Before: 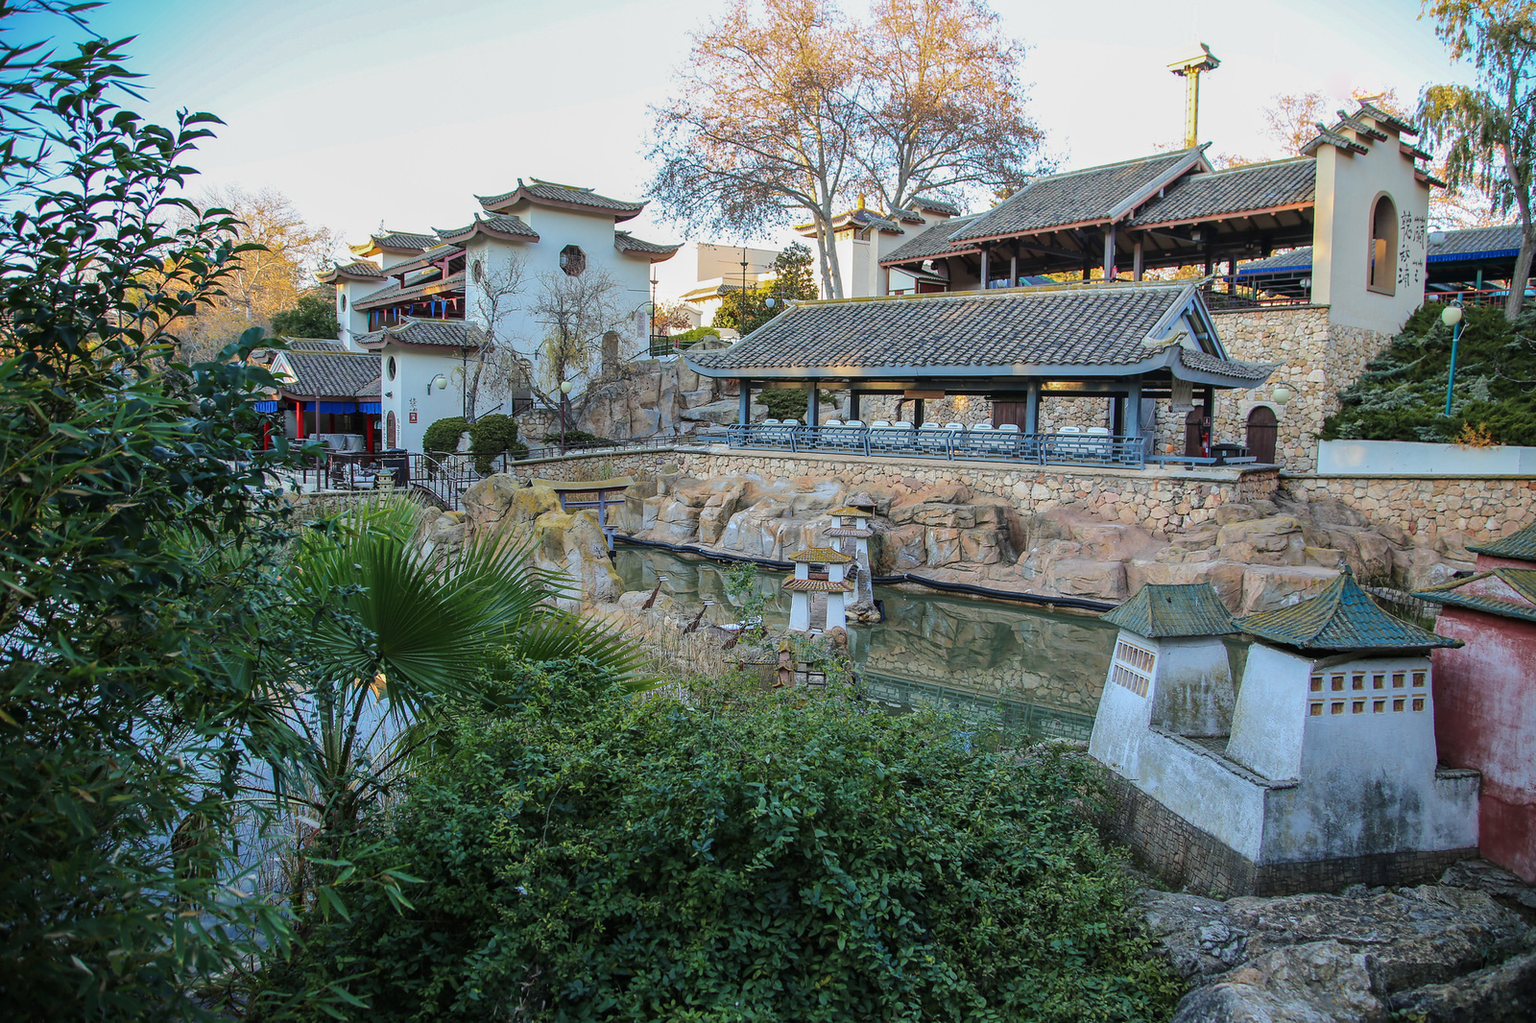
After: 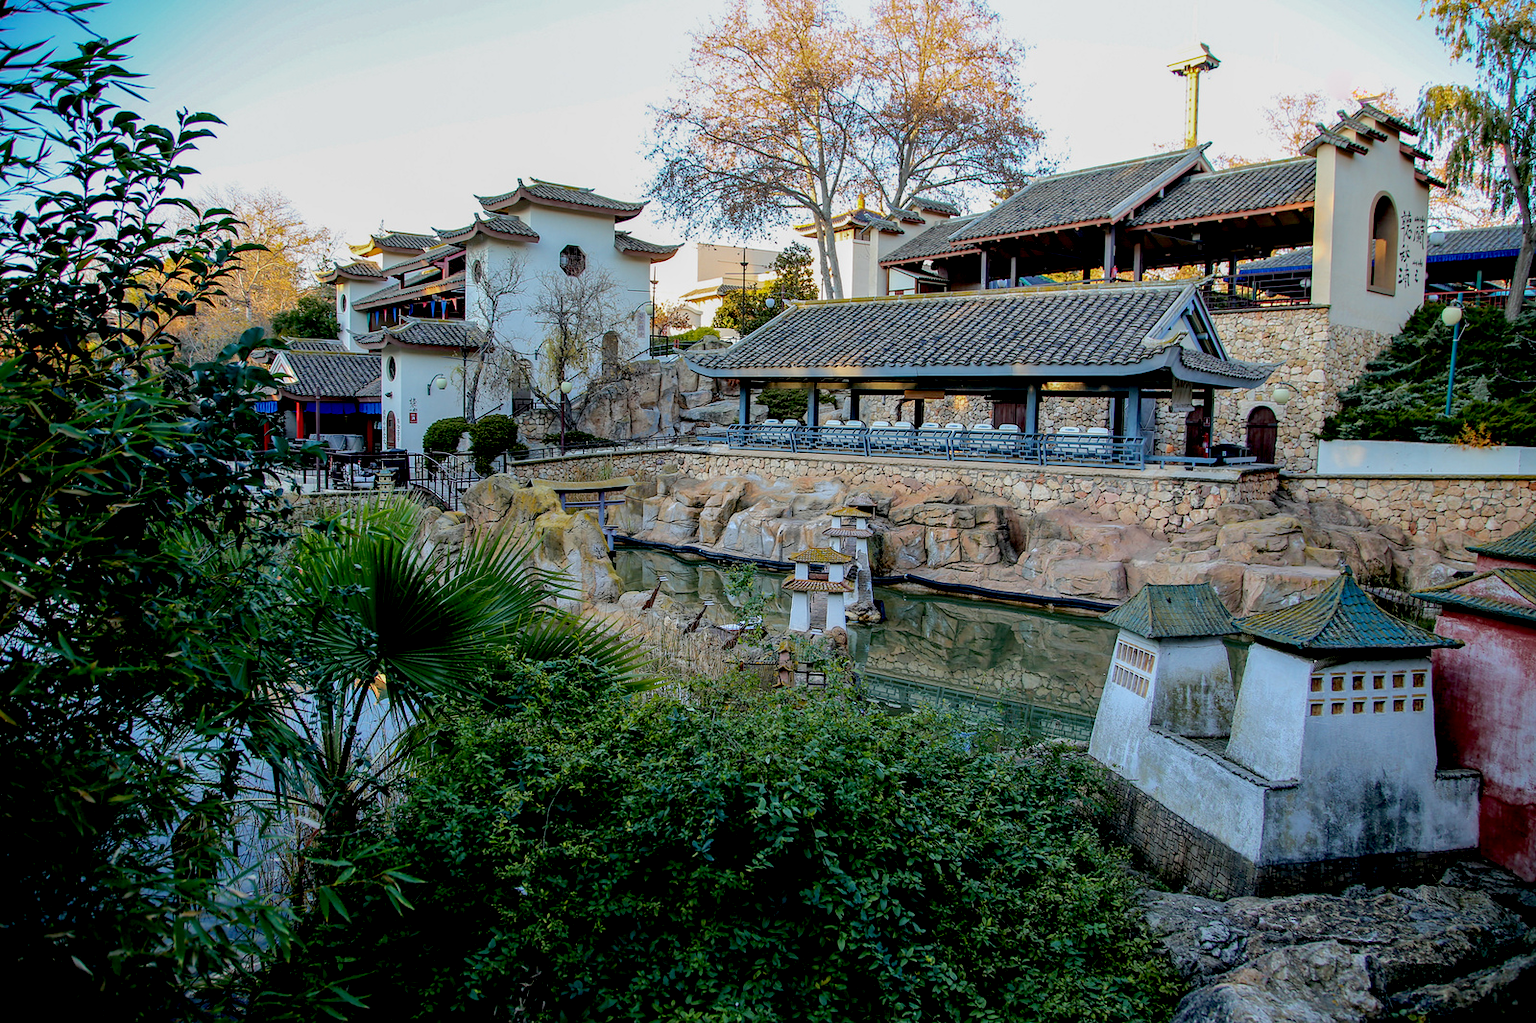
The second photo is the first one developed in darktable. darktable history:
exposure: black level correction 0.027, exposure -0.079 EV, compensate highlight preservation false
